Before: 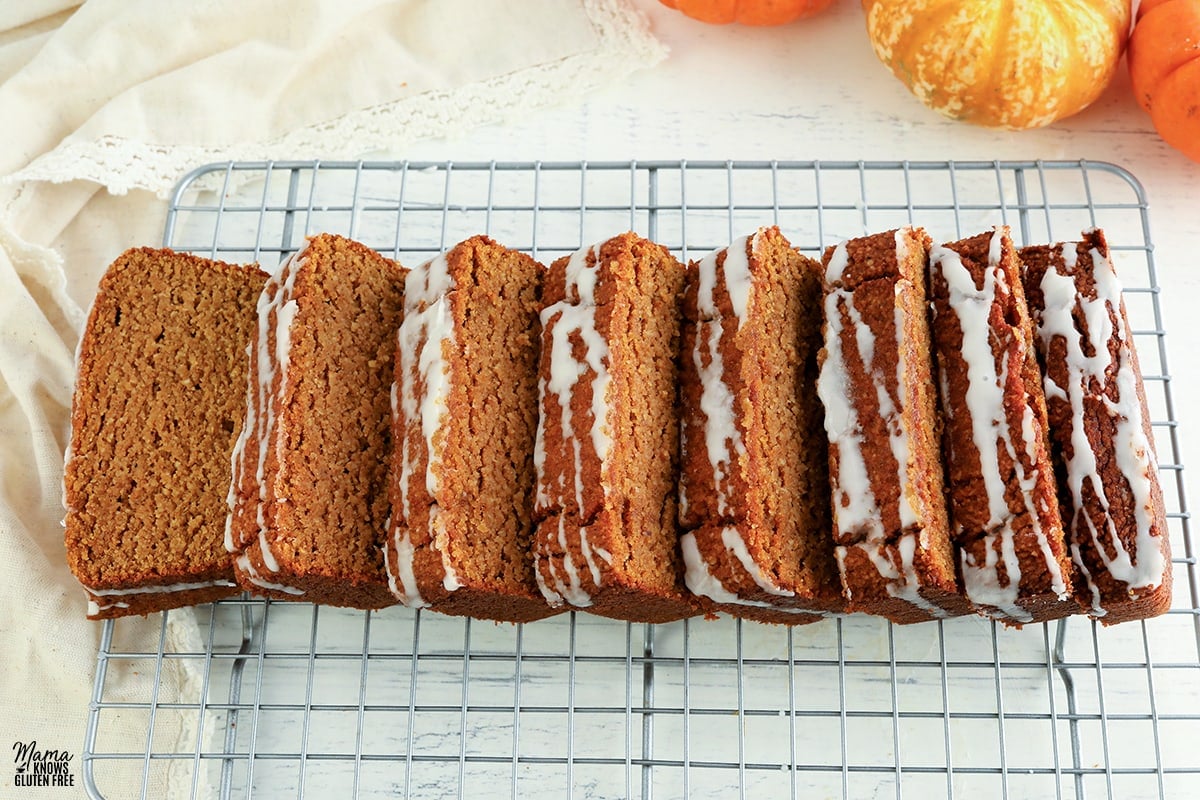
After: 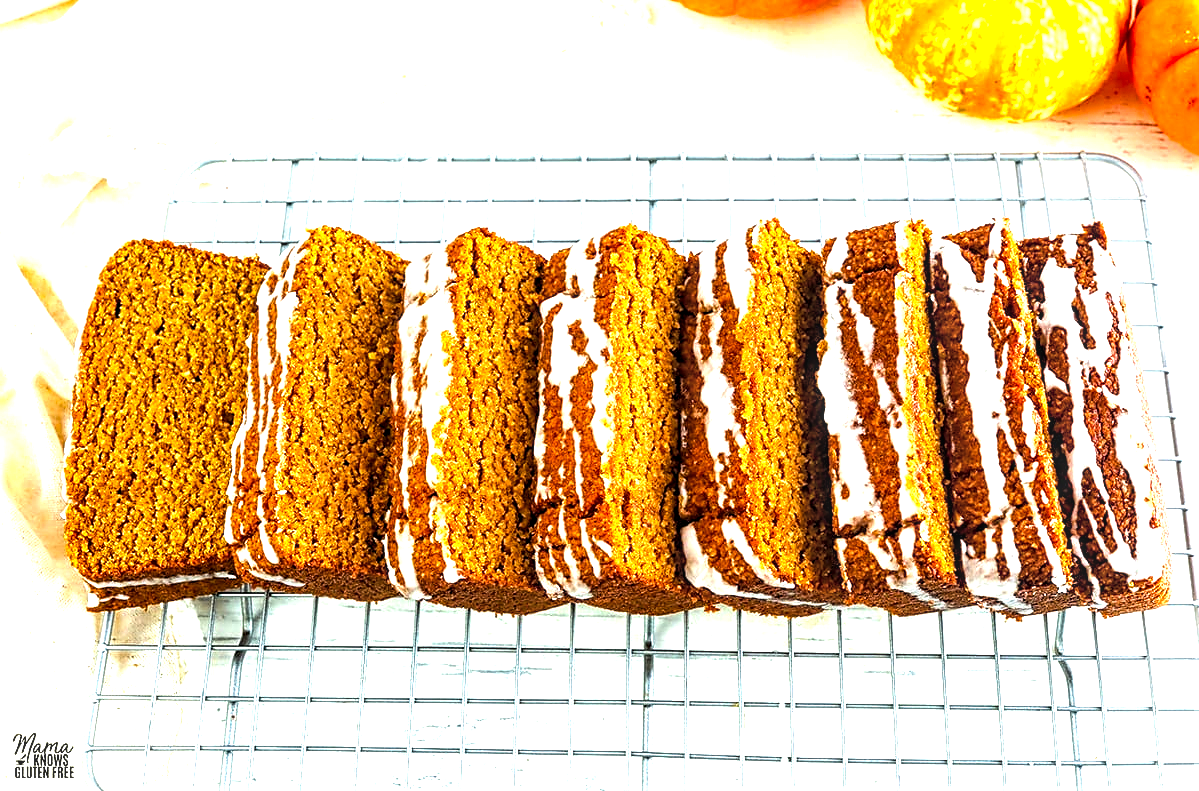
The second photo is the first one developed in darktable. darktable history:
local contrast: detail 160%
color balance rgb: linear chroma grading › shadows -10%, linear chroma grading › global chroma 20%, perceptual saturation grading › global saturation 15%, perceptual brilliance grading › global brilliance 30%, perceptual brilliance grading › highlights 12%, perceptual brilliance grading › mid-tones 24%, global vibrance 20%
crop: top 1.049%, right 0.001%
sharpen: on, module defaults
